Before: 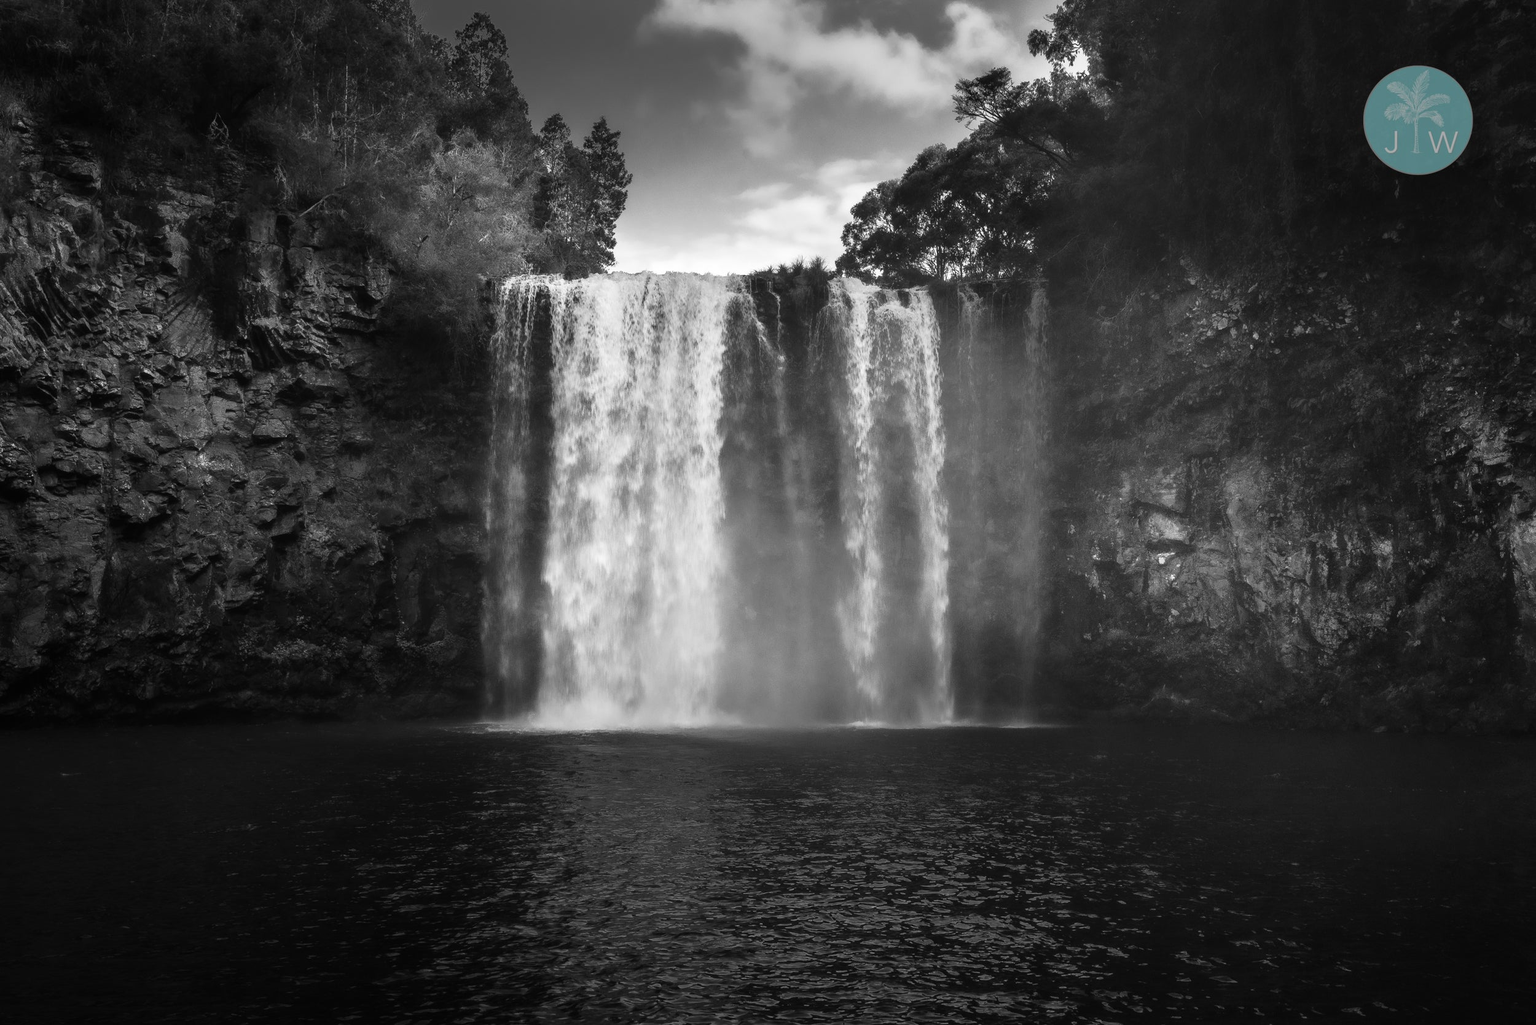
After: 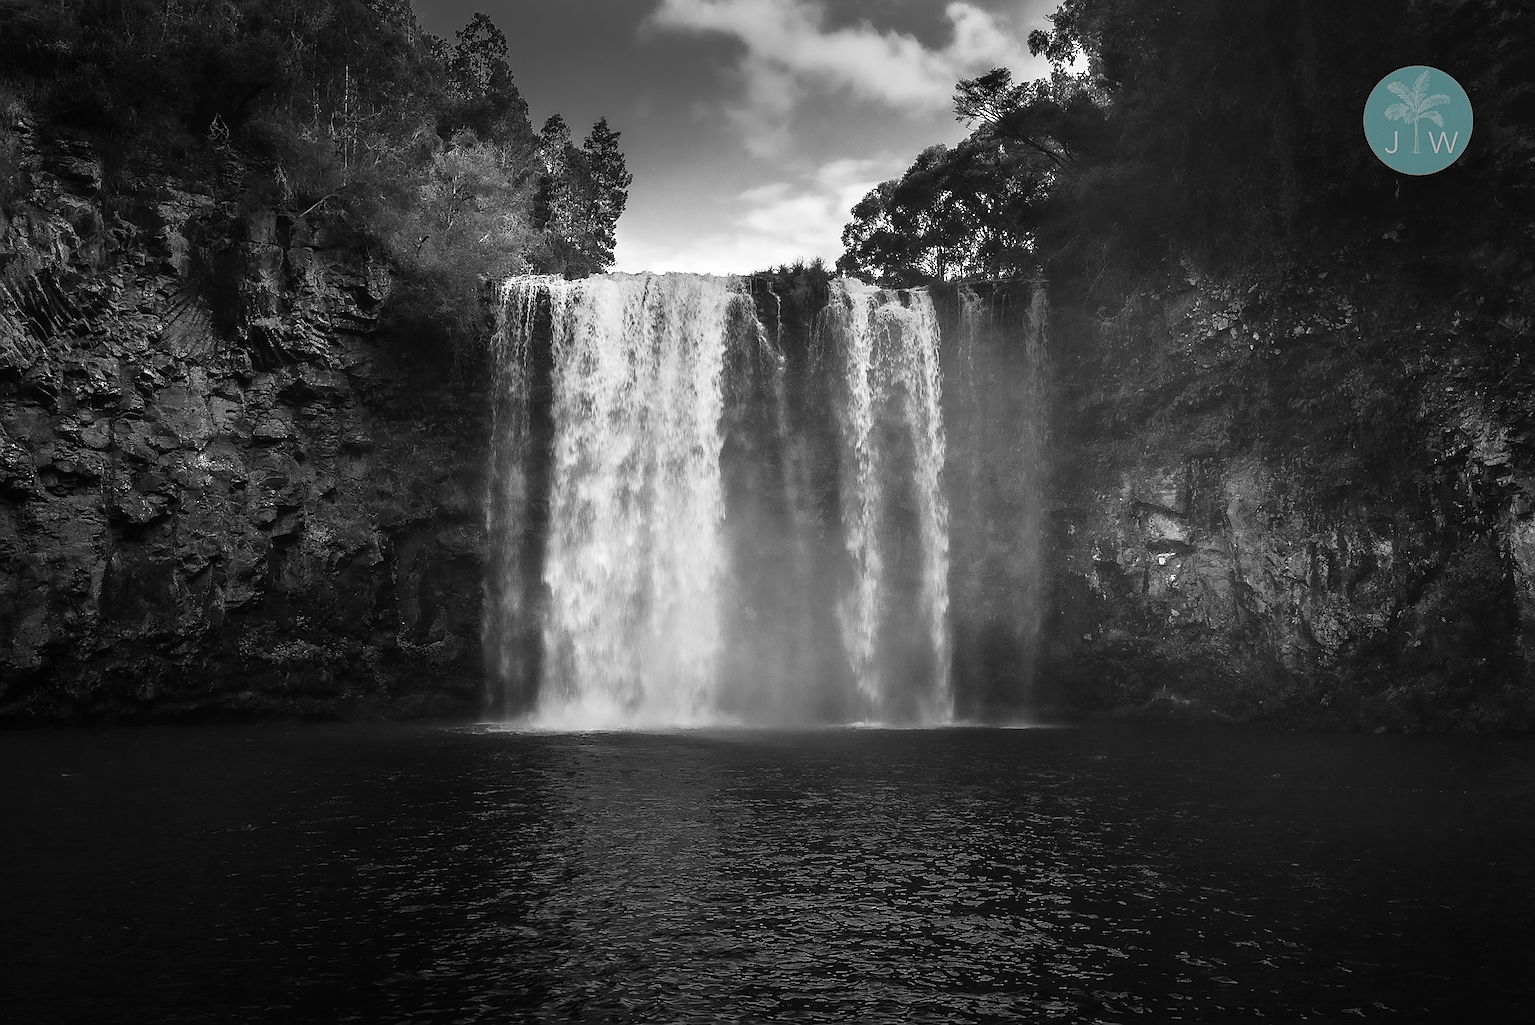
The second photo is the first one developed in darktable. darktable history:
sharpen: radius 1.4, amount 1.25, threshold 0.7
tone equalizer: -8 EV 0.06 EV, smoothing diameter 25%, edges refinement/feathering 10, preserve details guided filter
